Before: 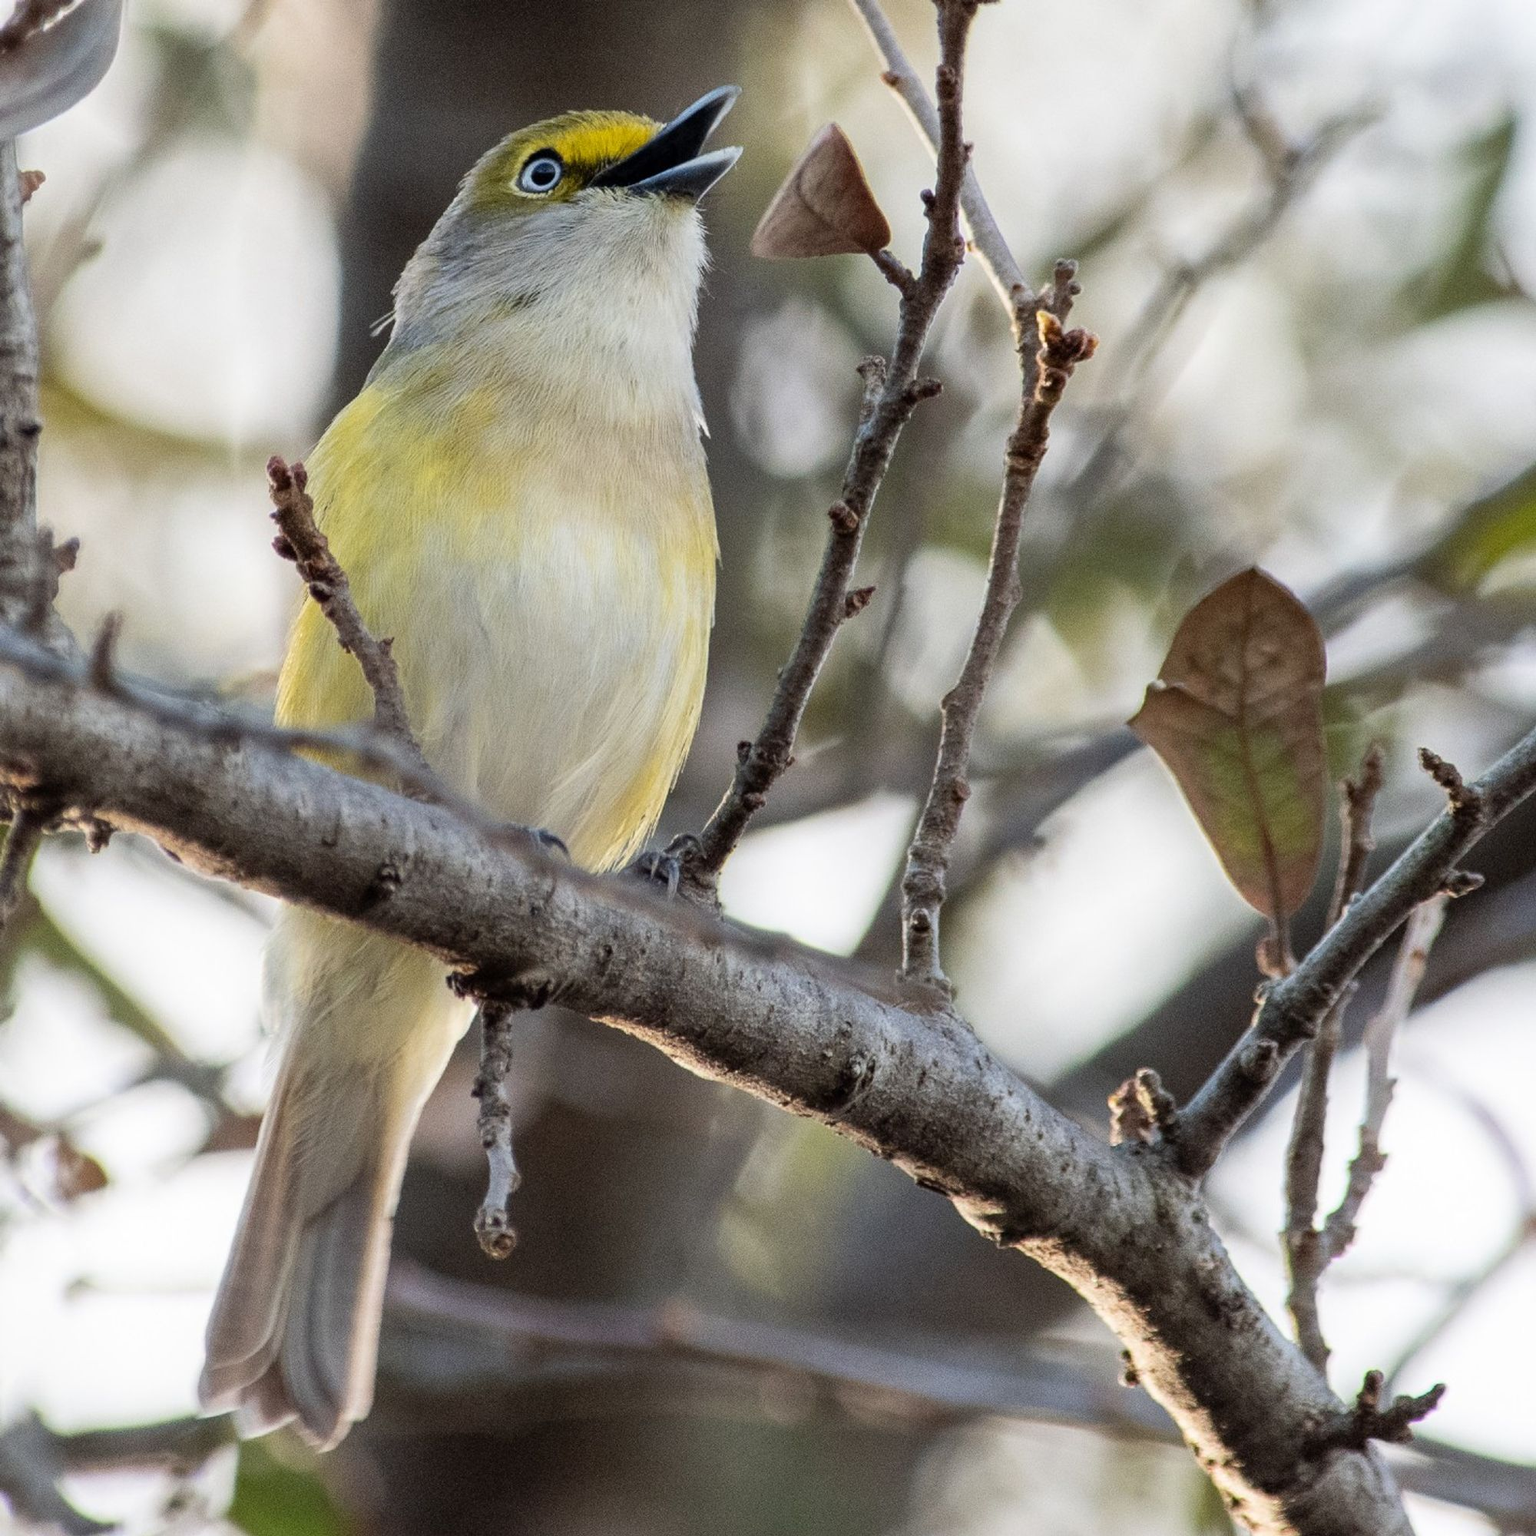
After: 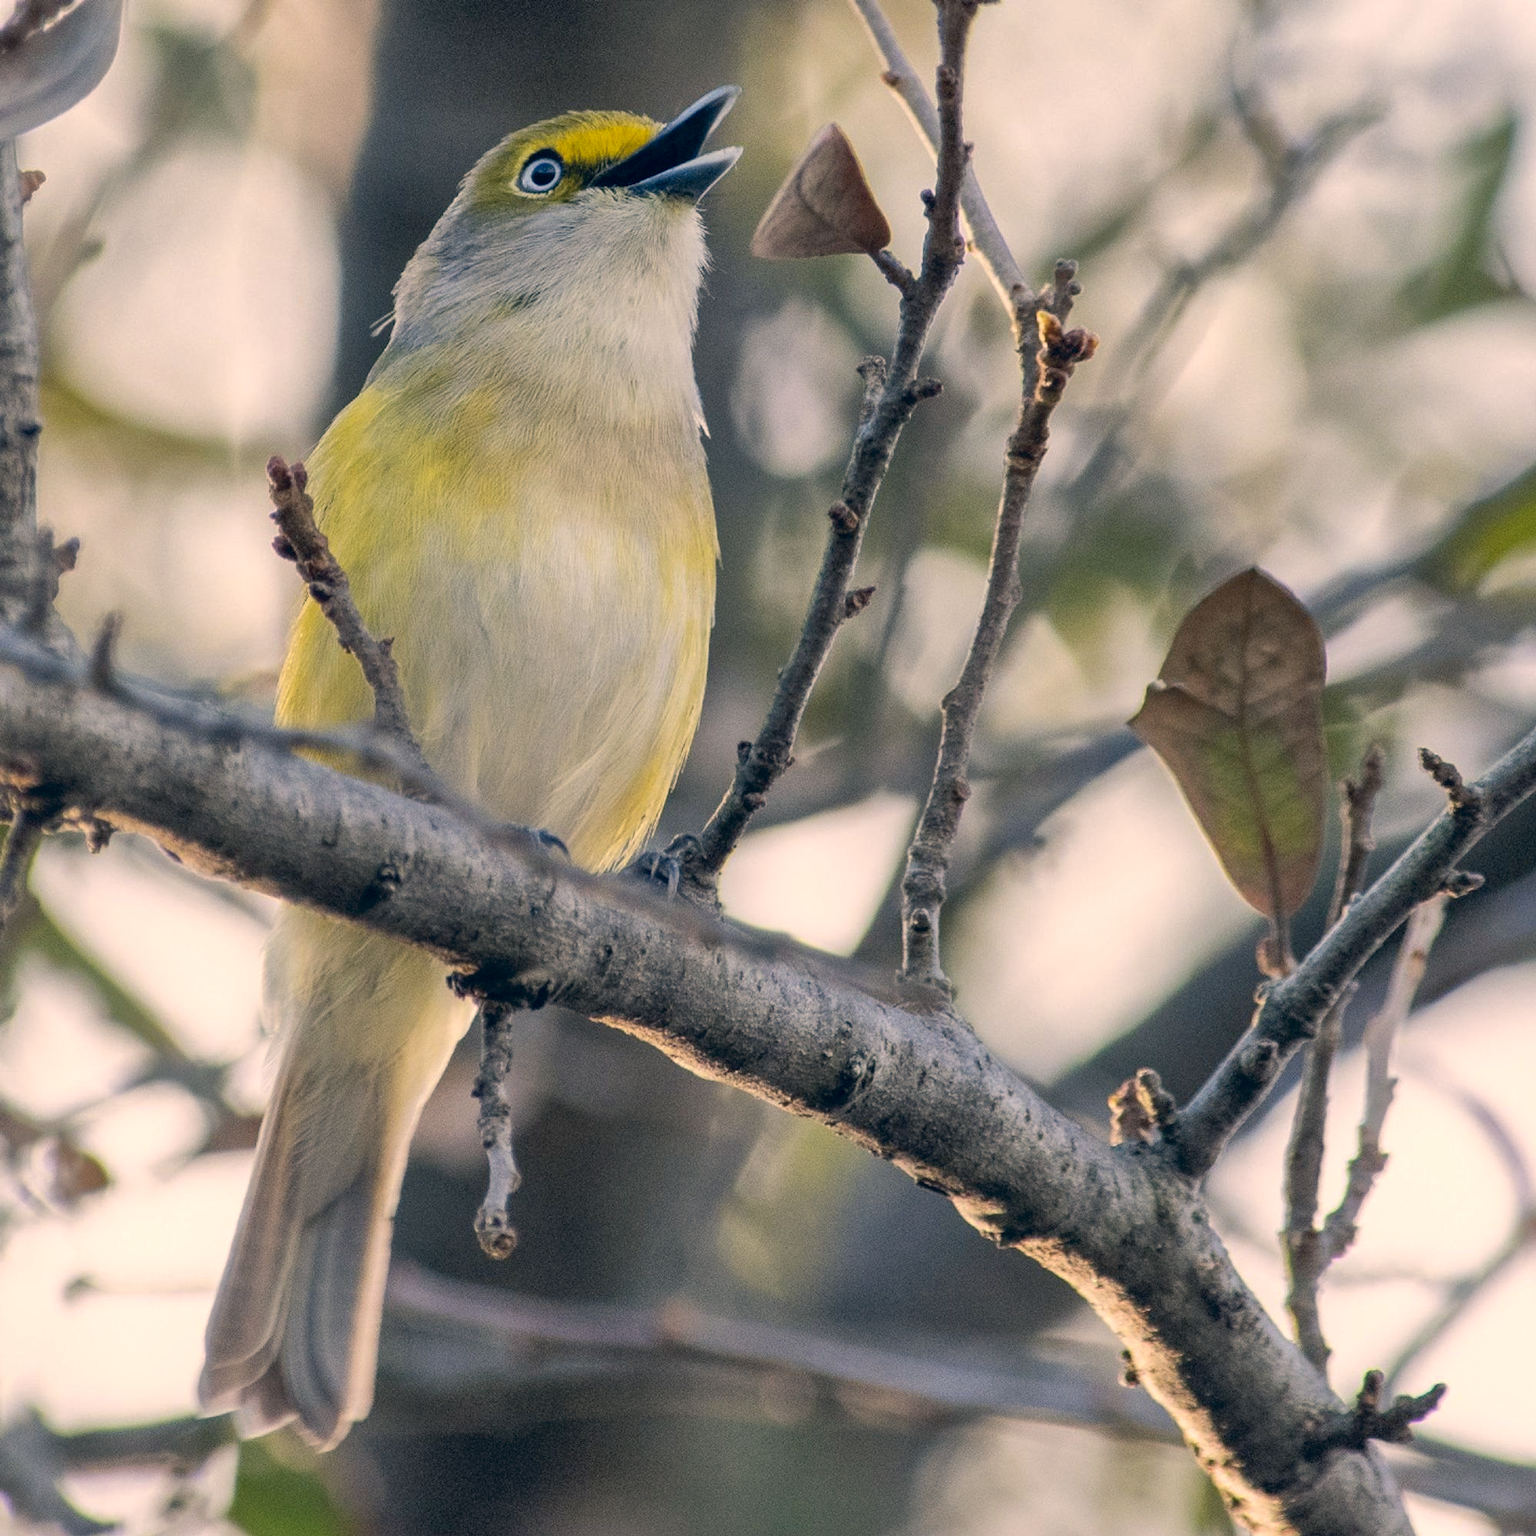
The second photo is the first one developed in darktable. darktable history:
shadows and highlights: on, module defaults
exposure: compensate highlight preservation false
color correction: highlights a* 10.35, highlights b* 14.19, shadows a* -9.8, shadows b* -15.11
